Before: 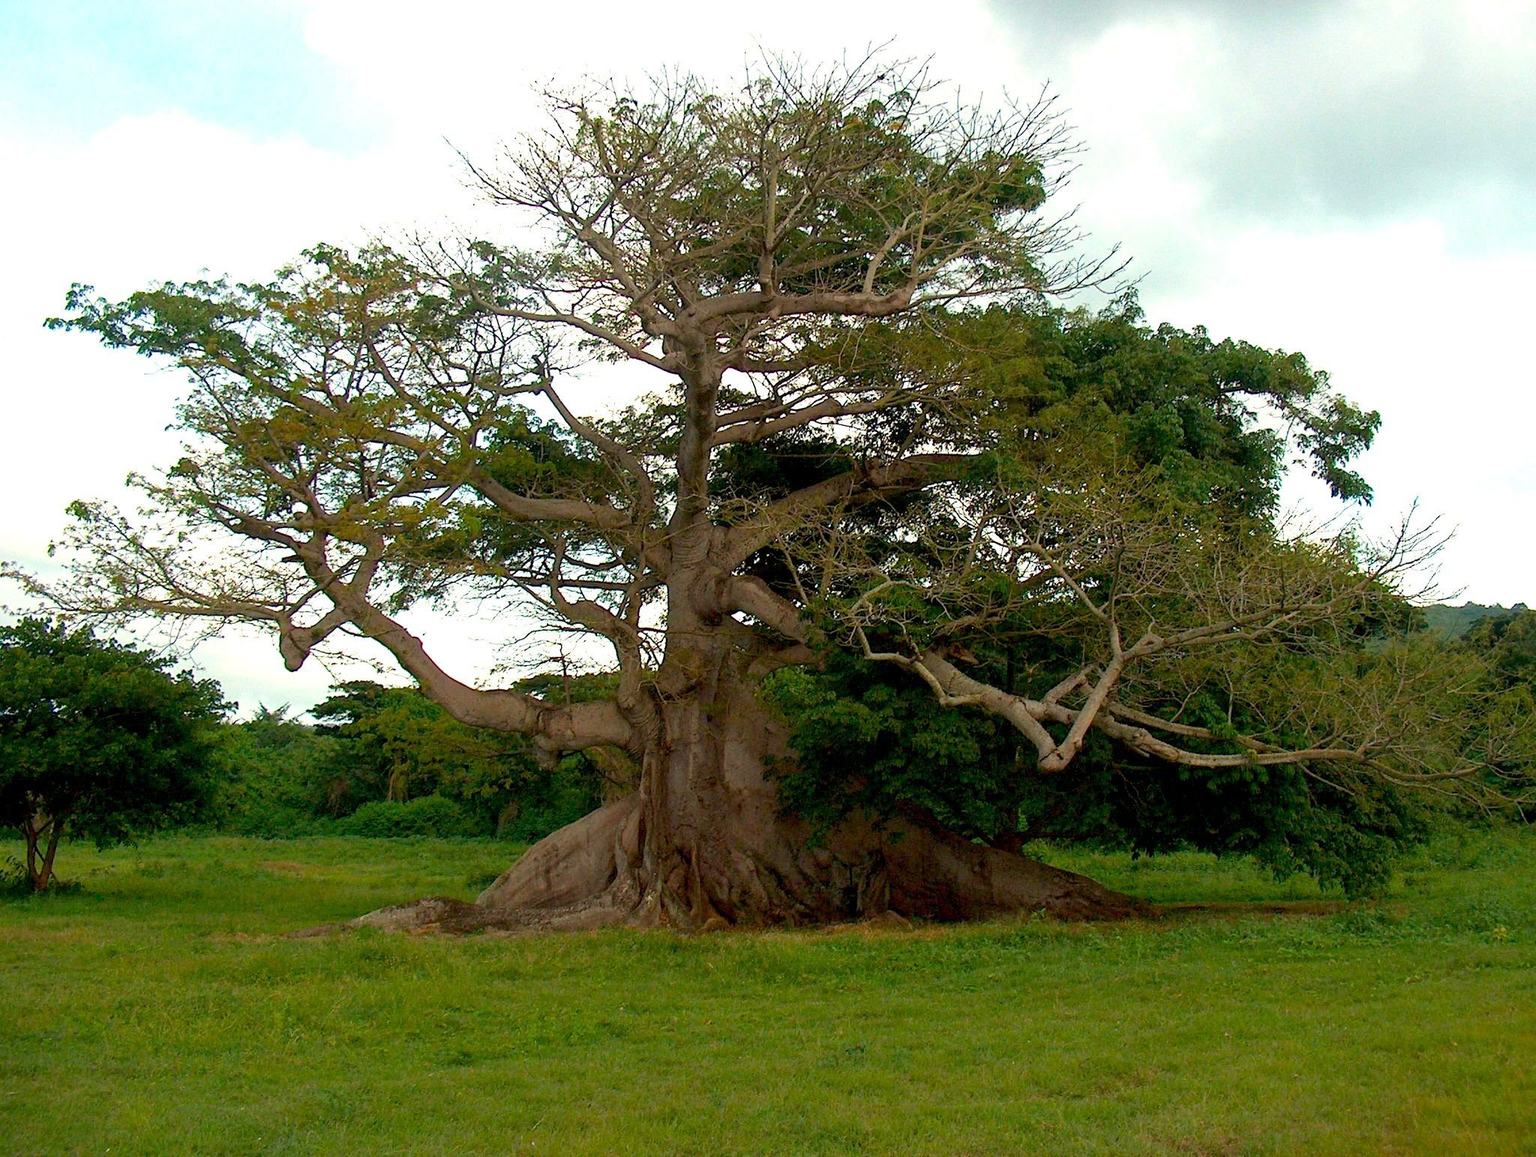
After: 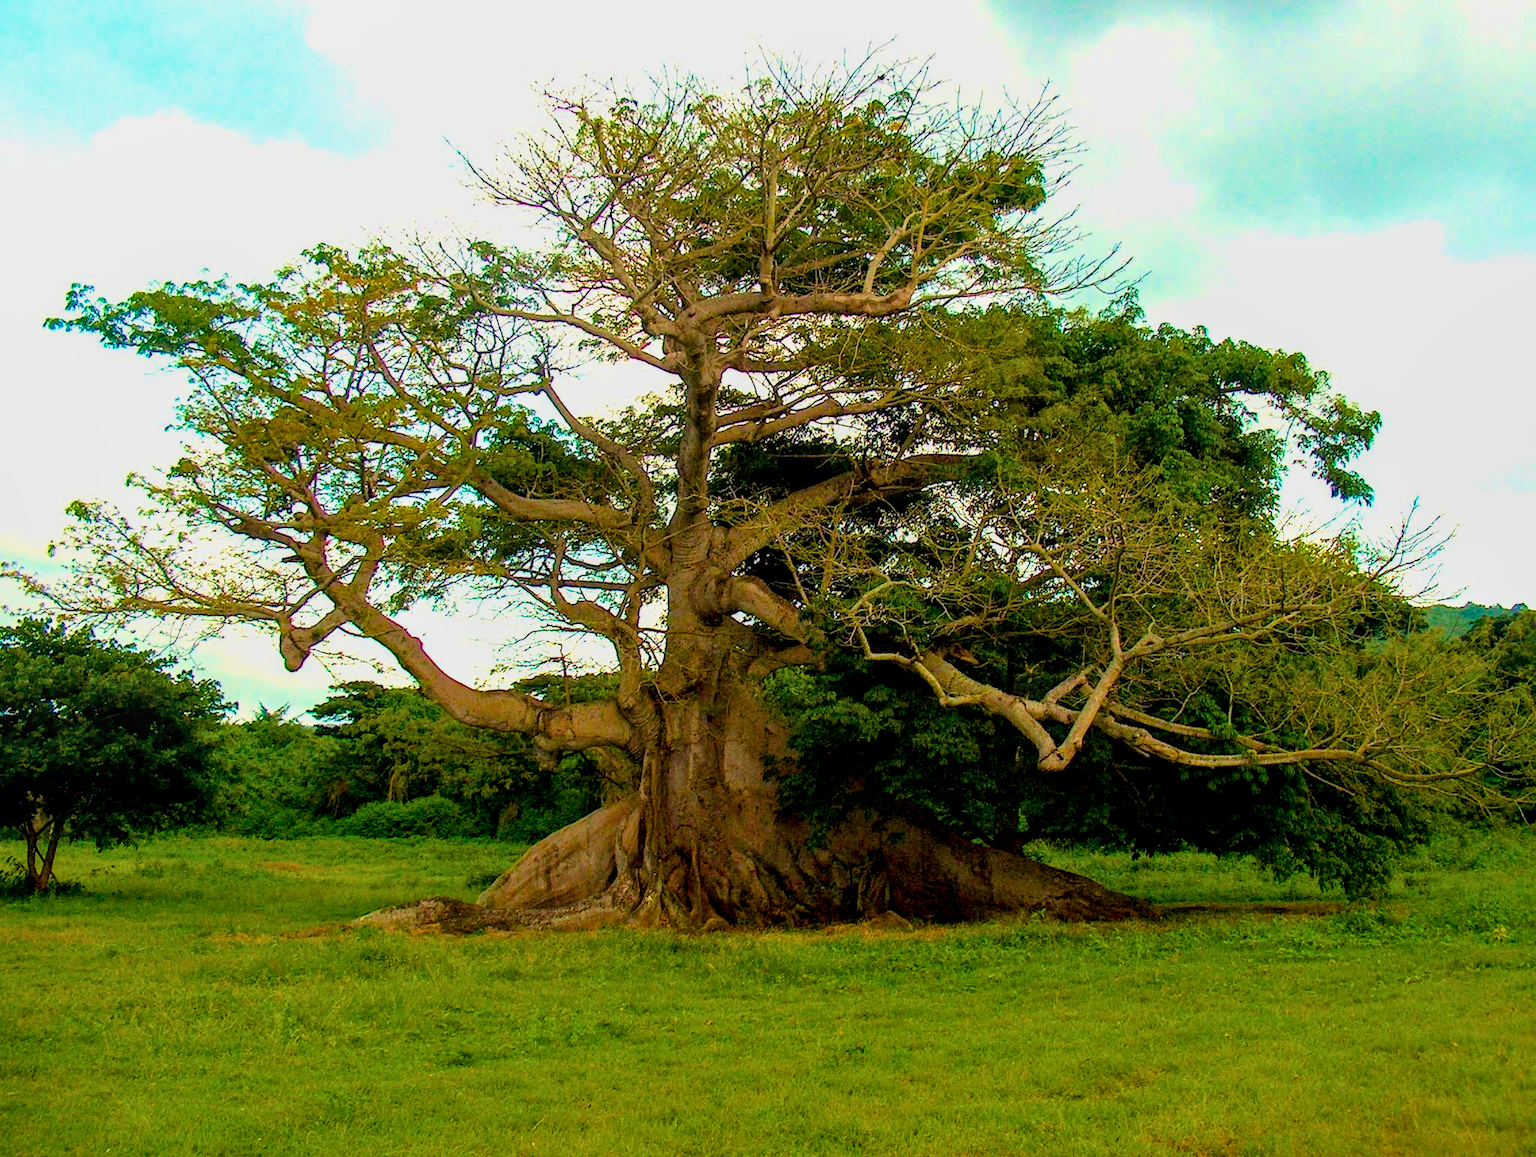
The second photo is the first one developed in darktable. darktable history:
local contrast: on, module defaults
color balance rgb: linear chroma grading › global chroma 20%, perceptual saturation grading › global saturation 25%, perceptual brilliance grading › global brilliance 20%, global vibrance 20%
filmic rgb: black relative exposure -7.65 EV, white relative exposure 4.56 EV, hardness 3.61, color science v6 (2022)
tone equalizer: on, module defaults
haze removal: compatibility mode true, adaptive false
velvia: strength 50%
